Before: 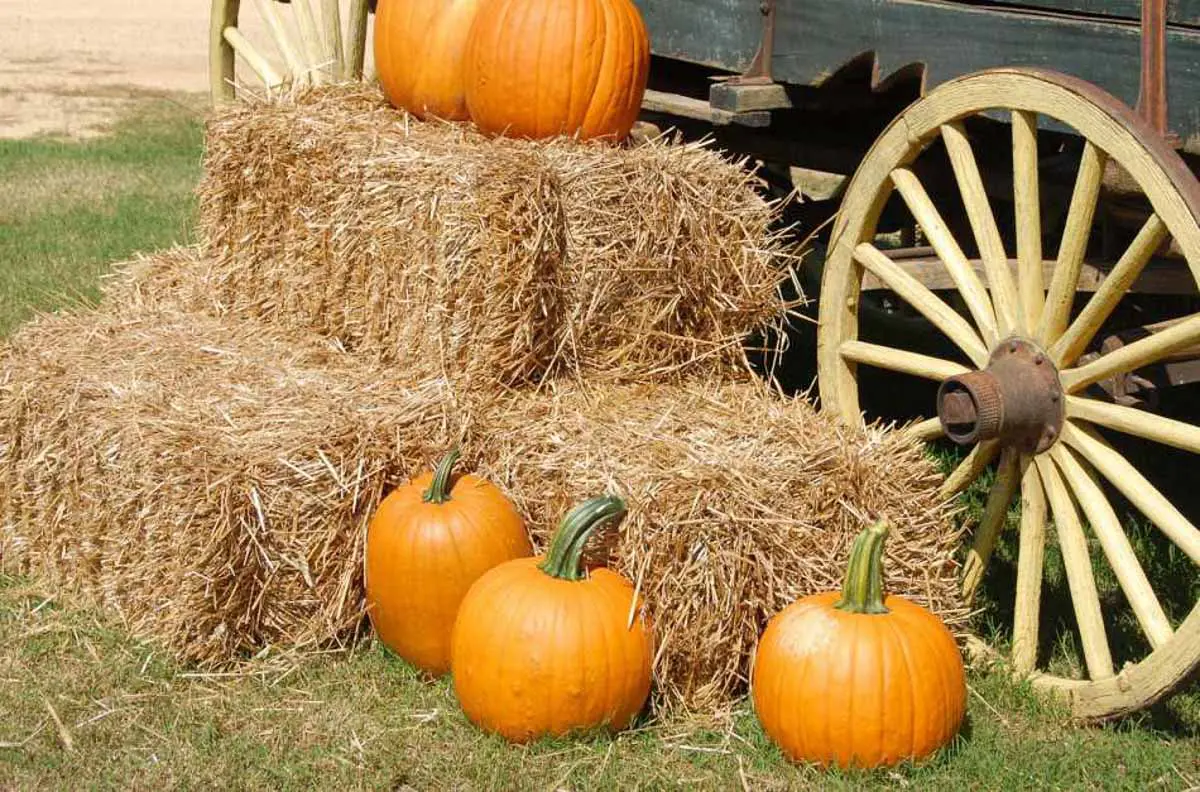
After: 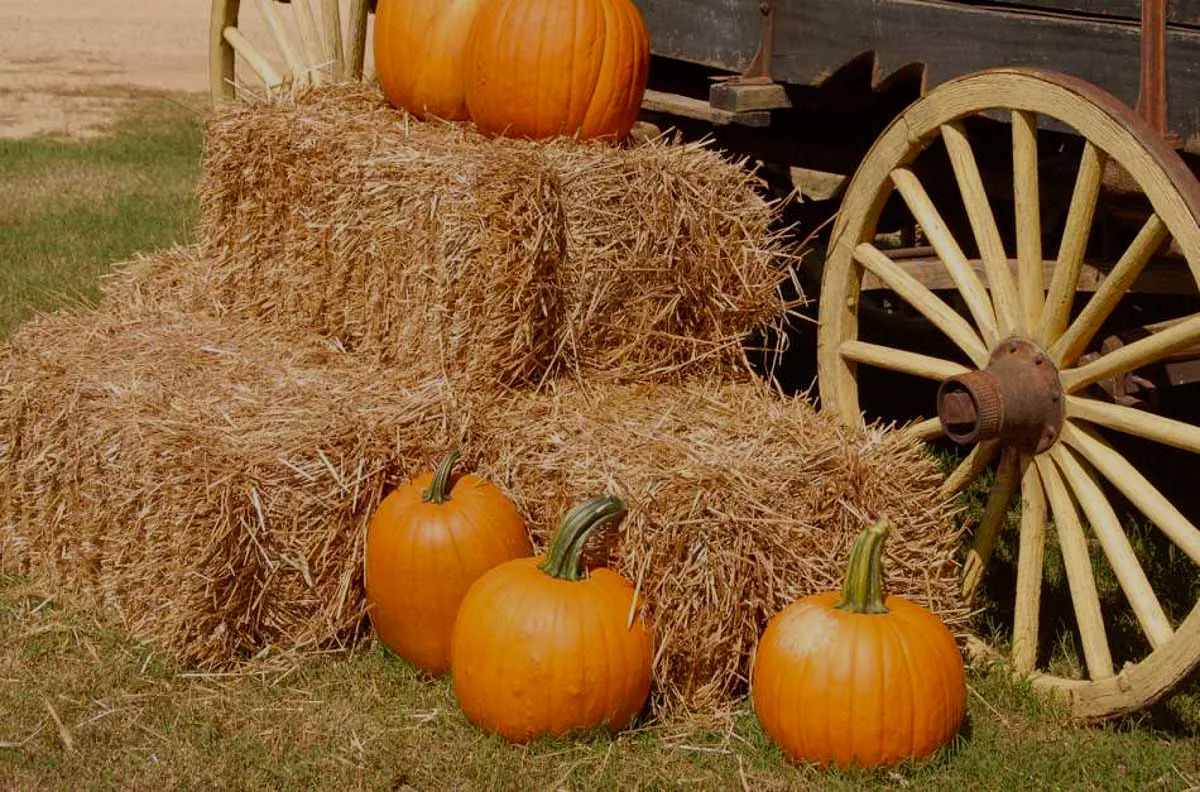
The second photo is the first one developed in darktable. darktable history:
rgb levels: mode RGB, independent channels, levels [[0, 0.5, 1], [0, 0.521, 1], [0, 0.536, 1]]
exposure: black level correction 0, exposure -0.766 EV, compensate highlight preservation false
